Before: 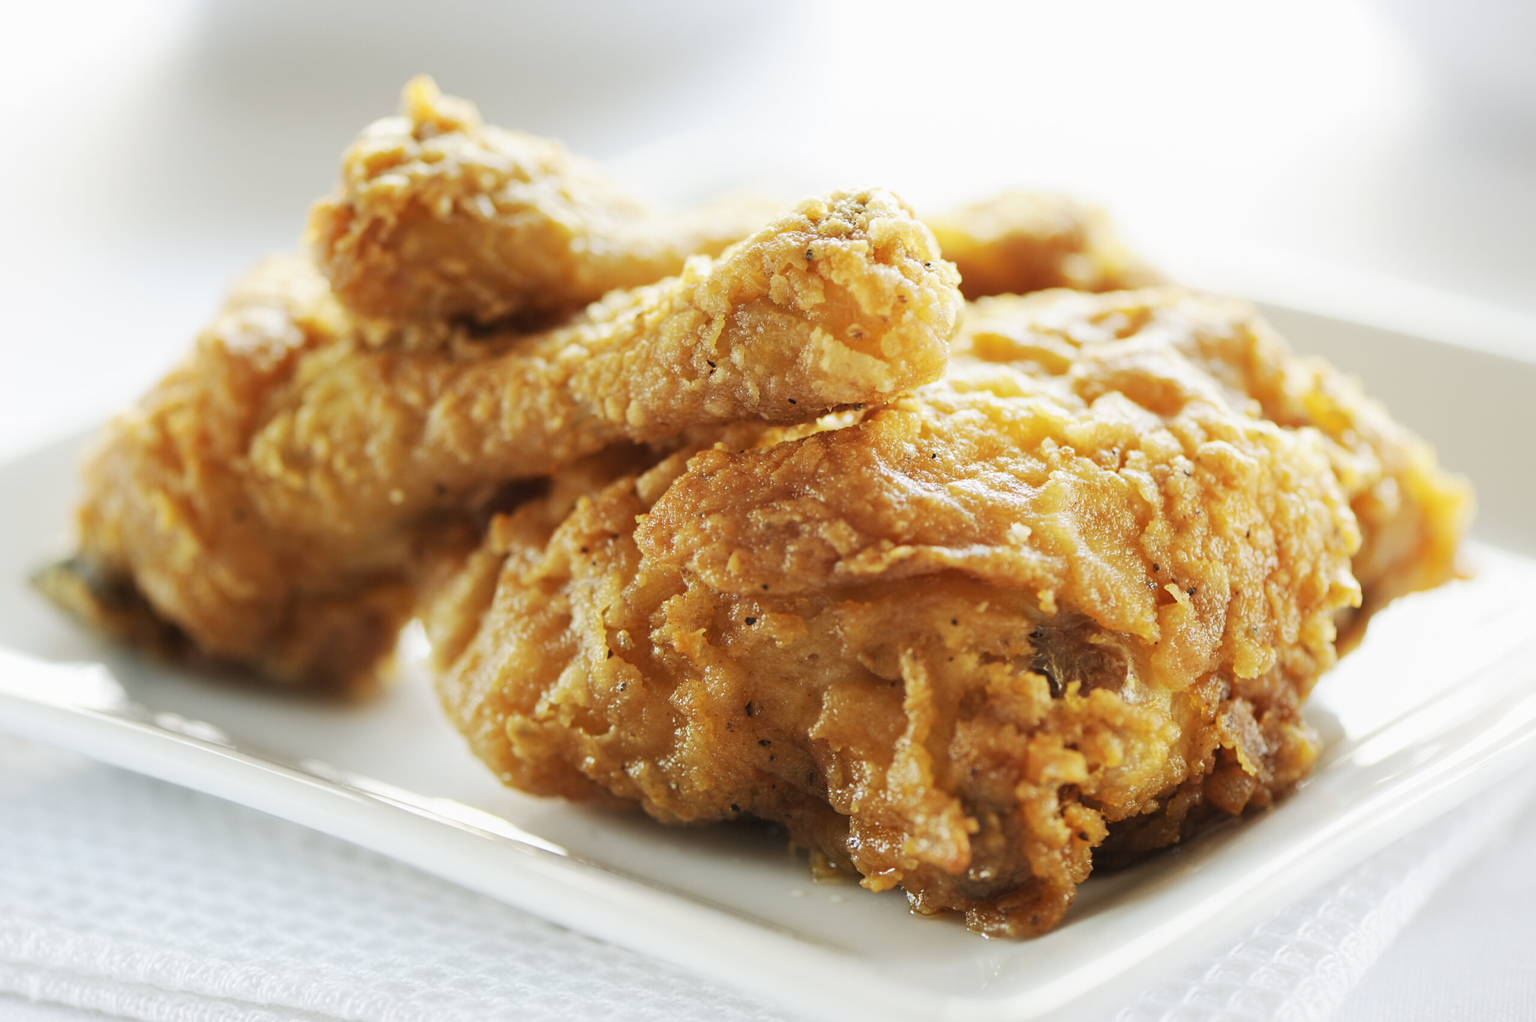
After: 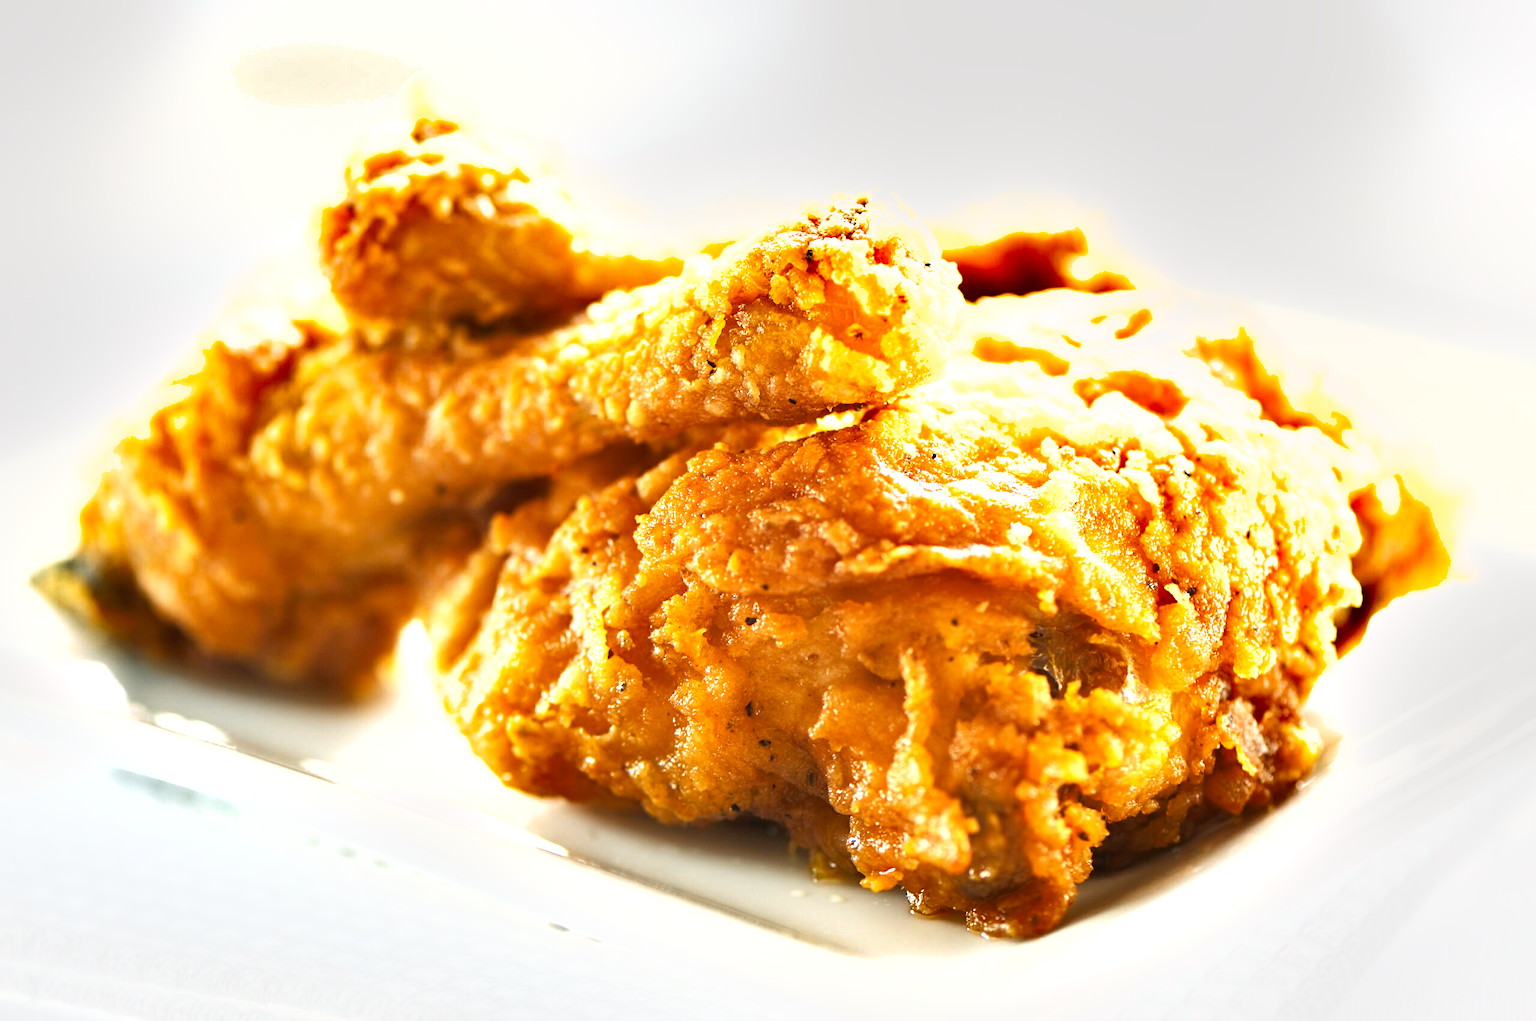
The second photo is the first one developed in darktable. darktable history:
shadows and highlights: shadows 24.79, highlights -48.06, soften with gaussian
exposure: exposure 0.949 EV, compensate highlight preservation false
color balance rgb: highlights gain › chroma 0.723%, highlights gain › hue 57.28°, linear chroma grading › global chroma 9.941%, perceptual saturation grading › global saturation 0.37%, perceptual saturation grading › mid-tones 11.564%
